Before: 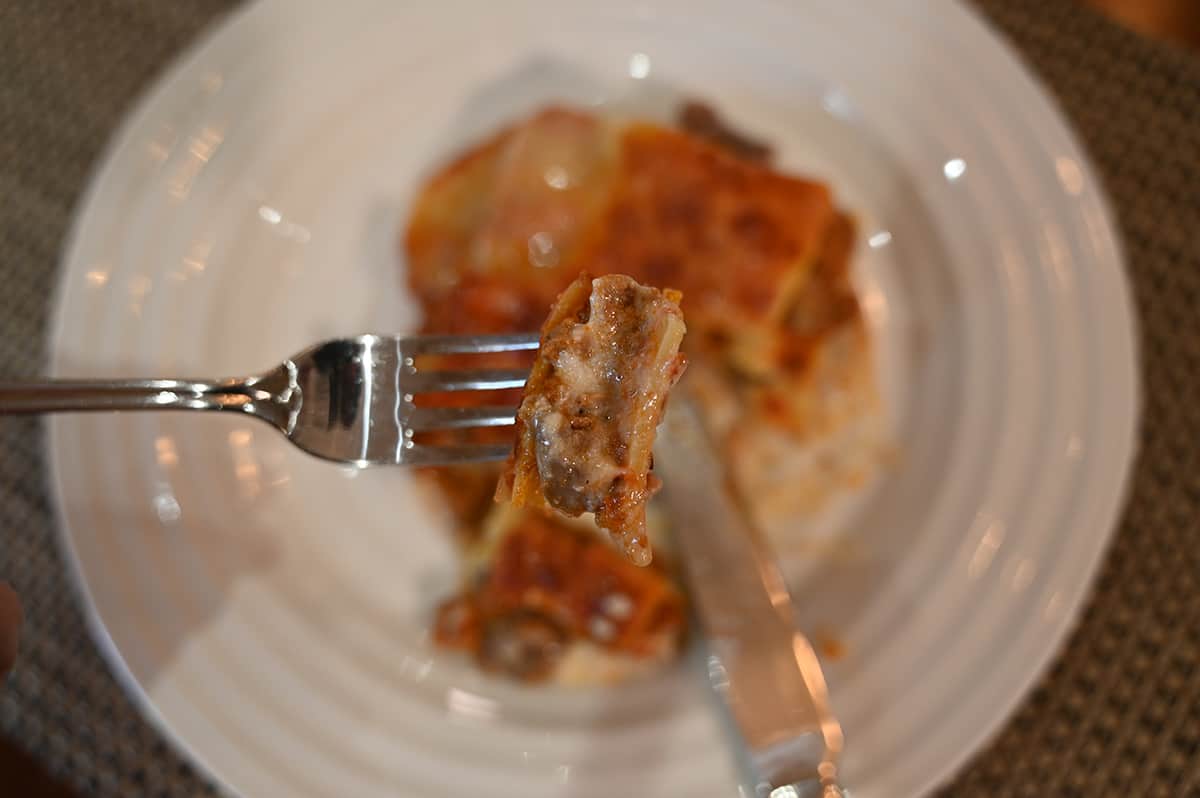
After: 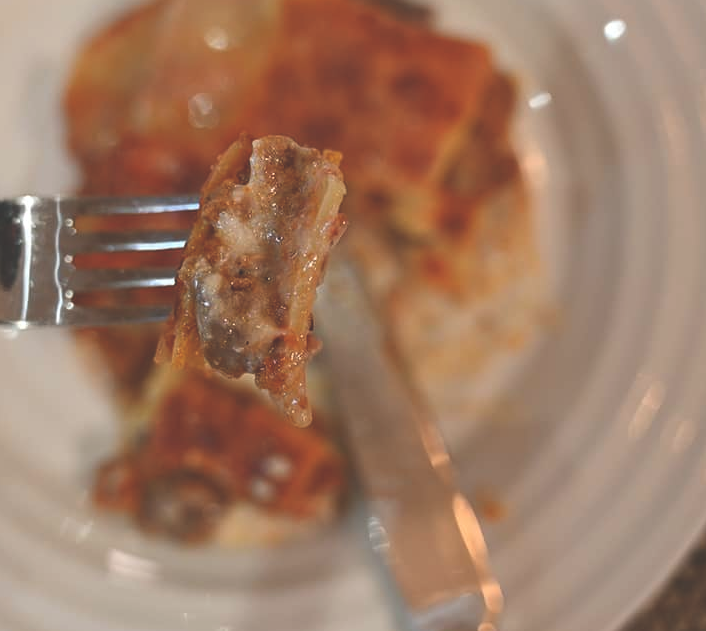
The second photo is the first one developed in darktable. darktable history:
crop and rotate: left 28.337%, top 17.542%, right 12.756%, bottom 3.36%
exposure: black level correction -0.03, compensate highlight preservation false
